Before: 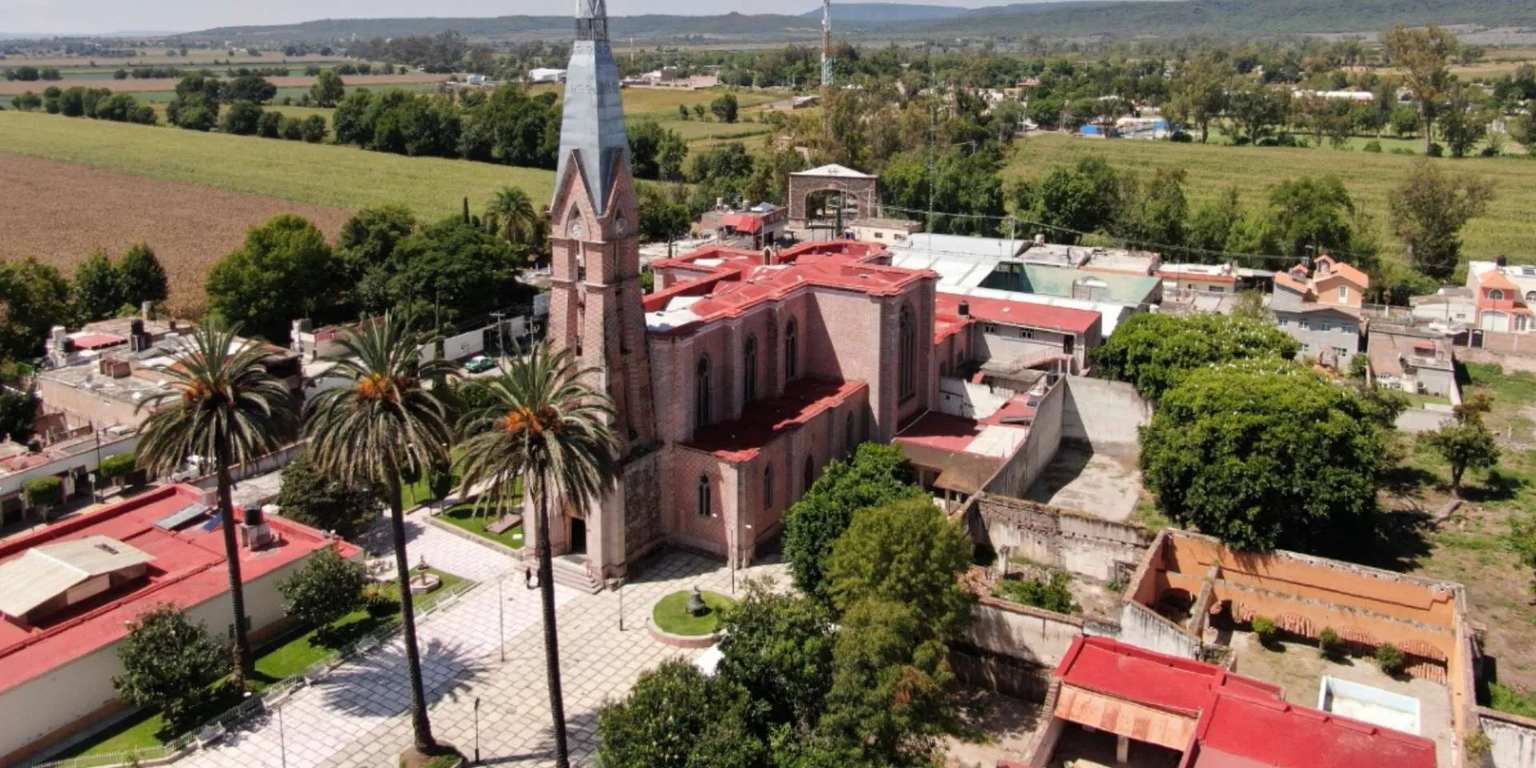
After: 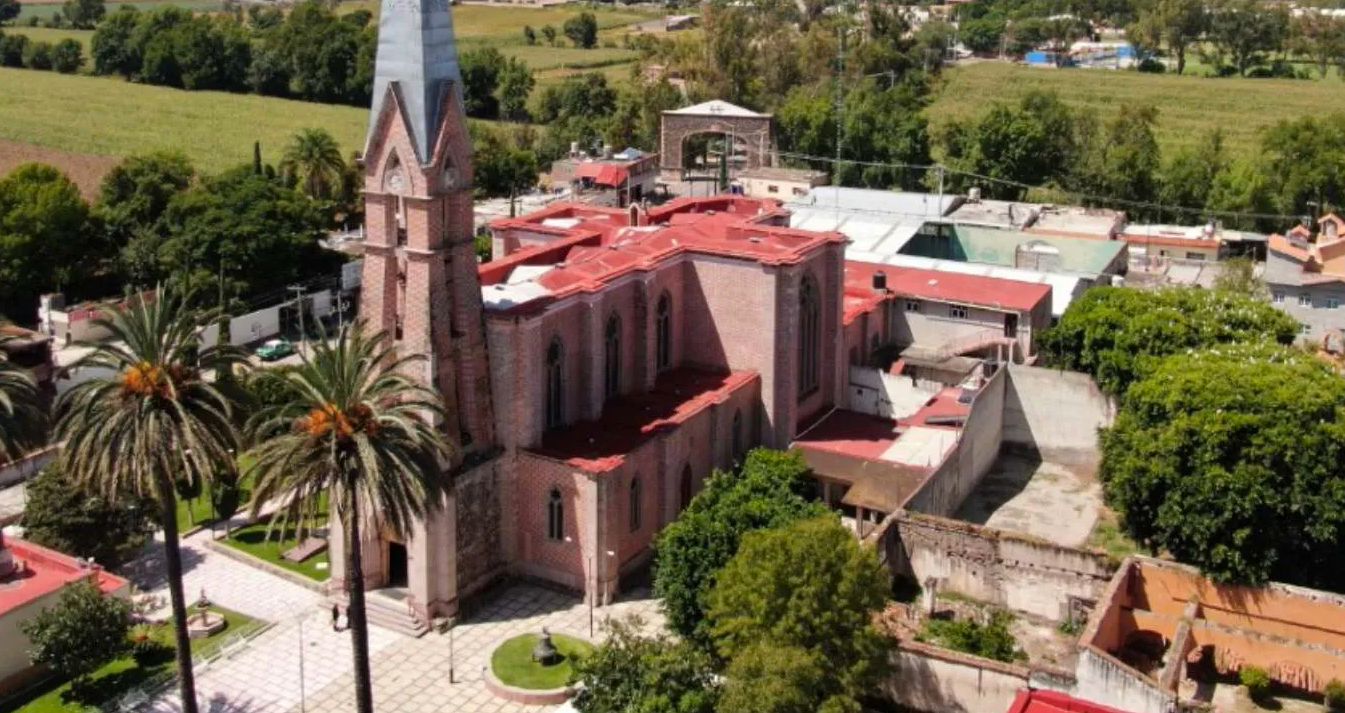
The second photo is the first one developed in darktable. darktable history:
color balance rgb: perceptual saturation grading › global saturation 0.68%, global vibrance 20%
crop and rotate: left 16.957%, top 10.948%, right 12.958%, bottom 14.686%
